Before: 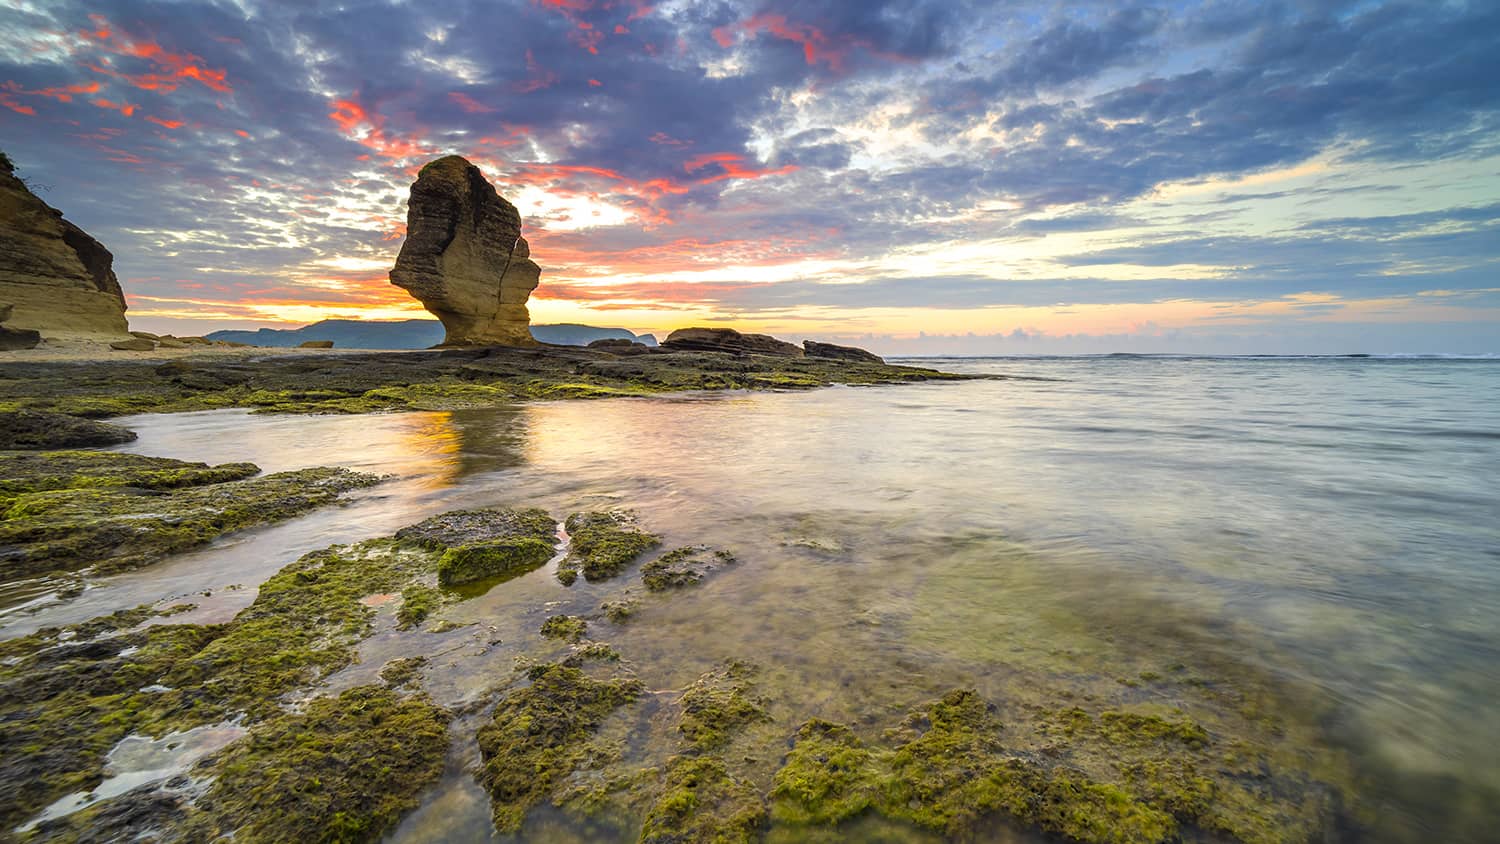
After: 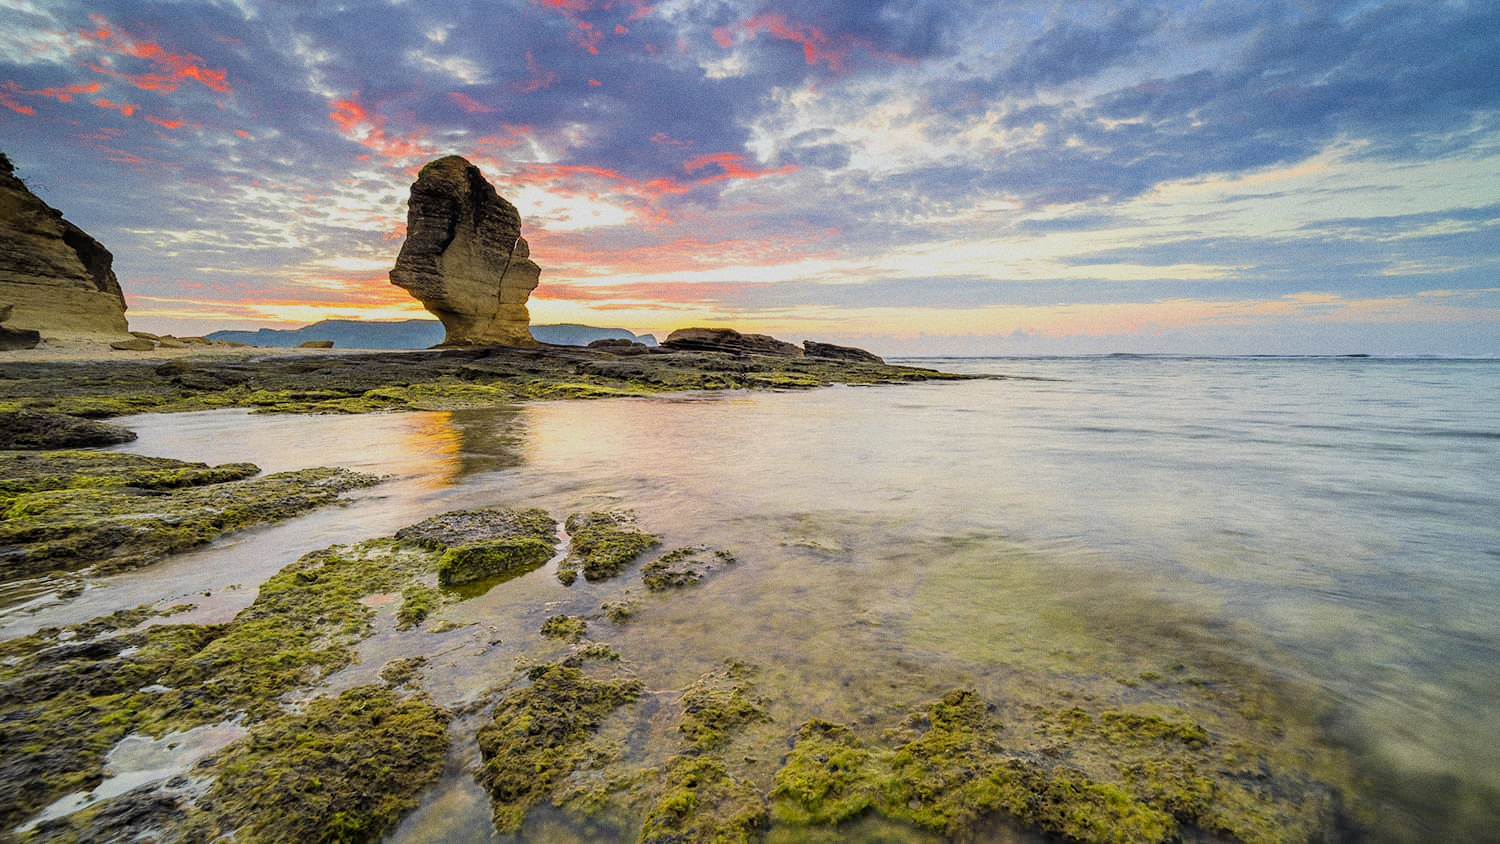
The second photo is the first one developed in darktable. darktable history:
filmic rgb: black relative exposure -7.32 EV, white relative exposure 5.09 EV, hardness 3.2
grain: coarseness 0.09 ISO
exposure: exposure 0.375 EV, compensate highlight preservation false
